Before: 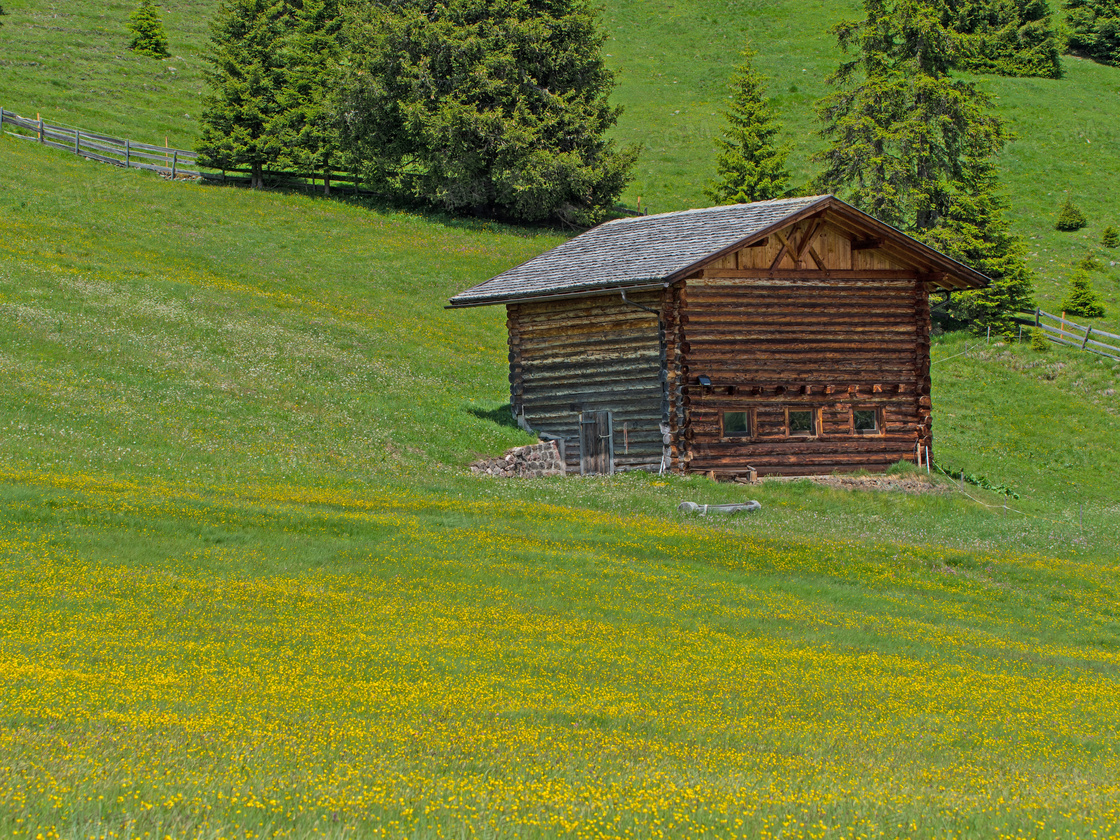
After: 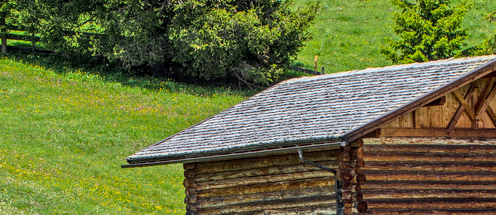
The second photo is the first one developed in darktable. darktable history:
exposure: compensate highlight preservation false
contrast brightness saturation: contrast 0.202, brightness 0.162, saturation 0.216
crop: left 28.882%, top 16.821%, right 26.756%, bottom 57.551%
local contrast: on, module defaults
